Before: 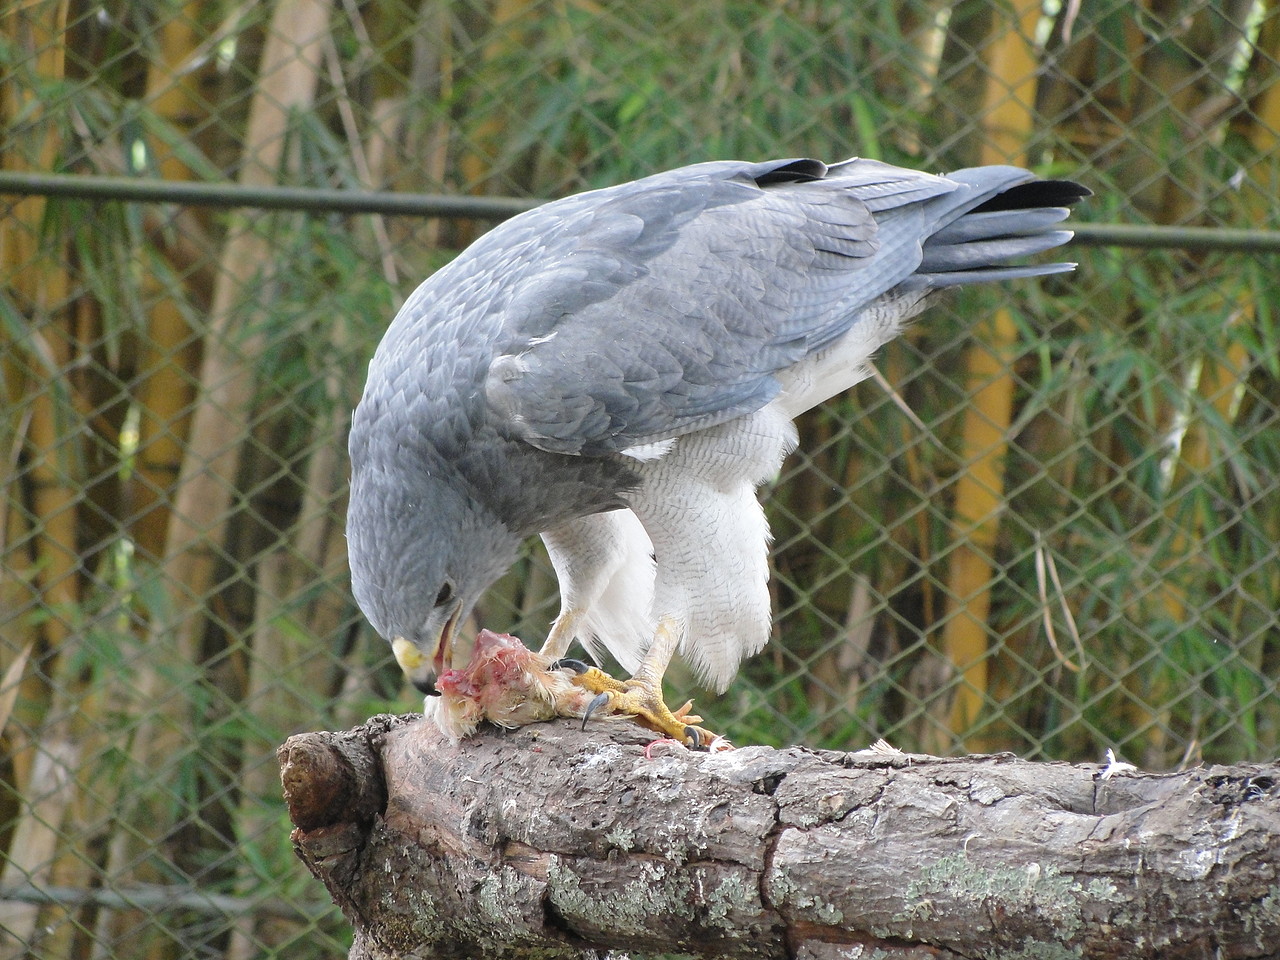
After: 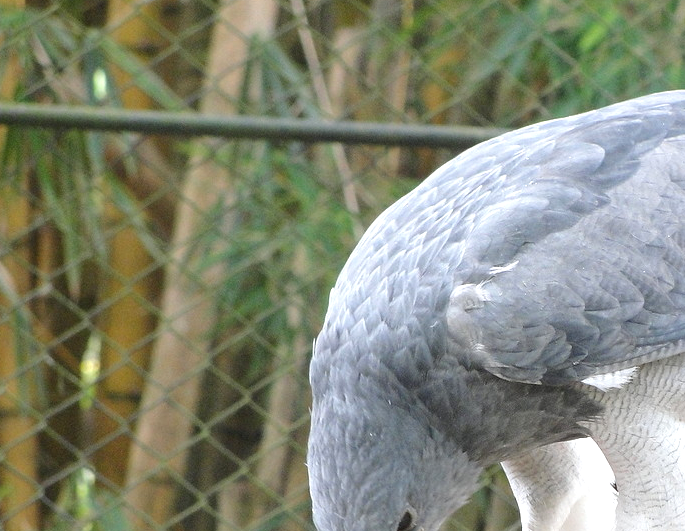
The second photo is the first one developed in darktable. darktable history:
crop and rotate: left 3.054%, top 7.49%, right 43.359%, bottom 37.133%
exposure: exposure 0.377 EV, compensate highlight preservation false
